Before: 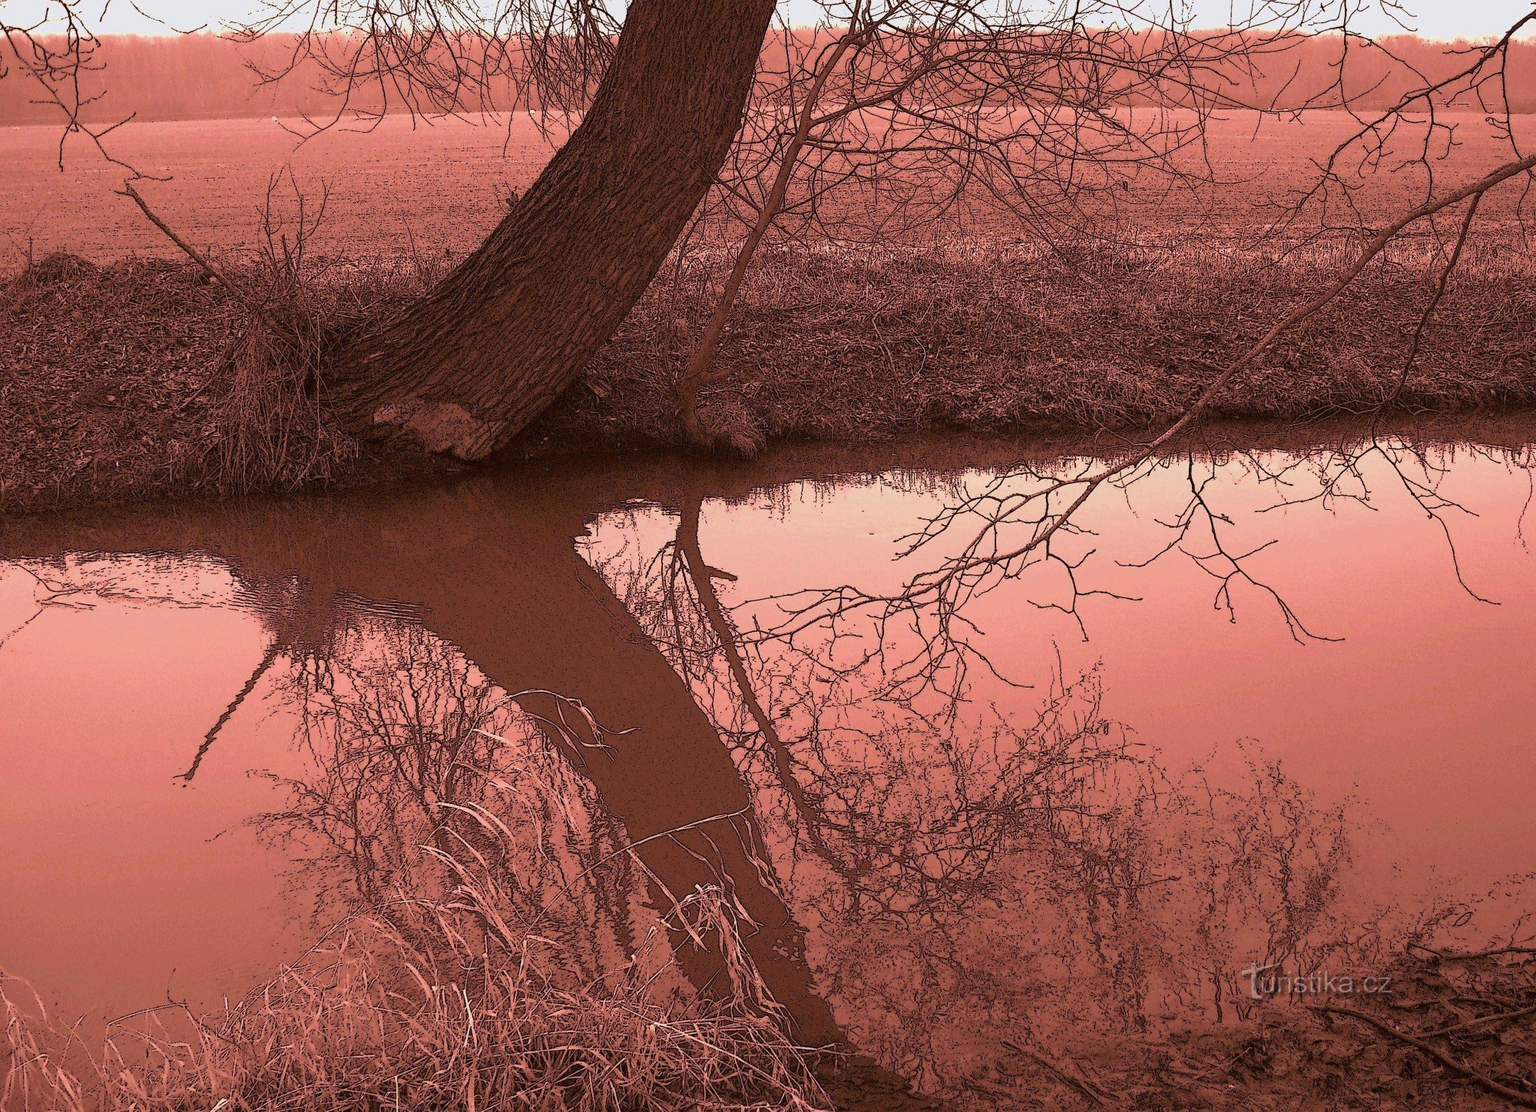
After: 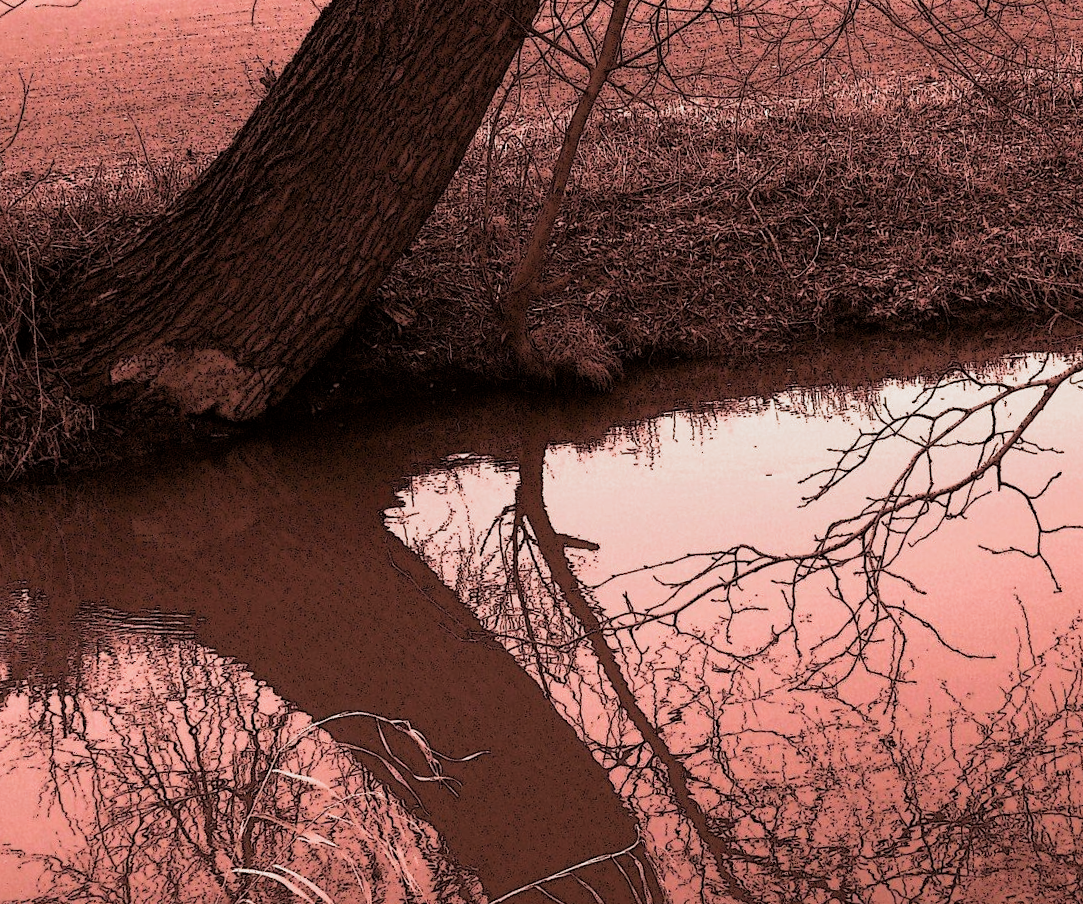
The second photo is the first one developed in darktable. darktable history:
rotate and perspective: rotation -4.57°, crop left 0.054, crop right 0.944, crop top 0.087, crop bottom 0.914
filmic rgb: black relative exposure -8.2 EV, white relative exposure 2.2 EV, threshold 3 EV, hardness 7.11, latitude 75%, contrast 1.325, highlights saturation mix -2%, shadows ↔ highlights balance 30%, preserve chrominance RGB euclidean norm, color science v5 (2021), contrast in shadows safe, contrast in highlights safe, enable highlight reconstruction true
crop: left 16.202%, top 11.208%, right 26.045%, bottom 20.557%
